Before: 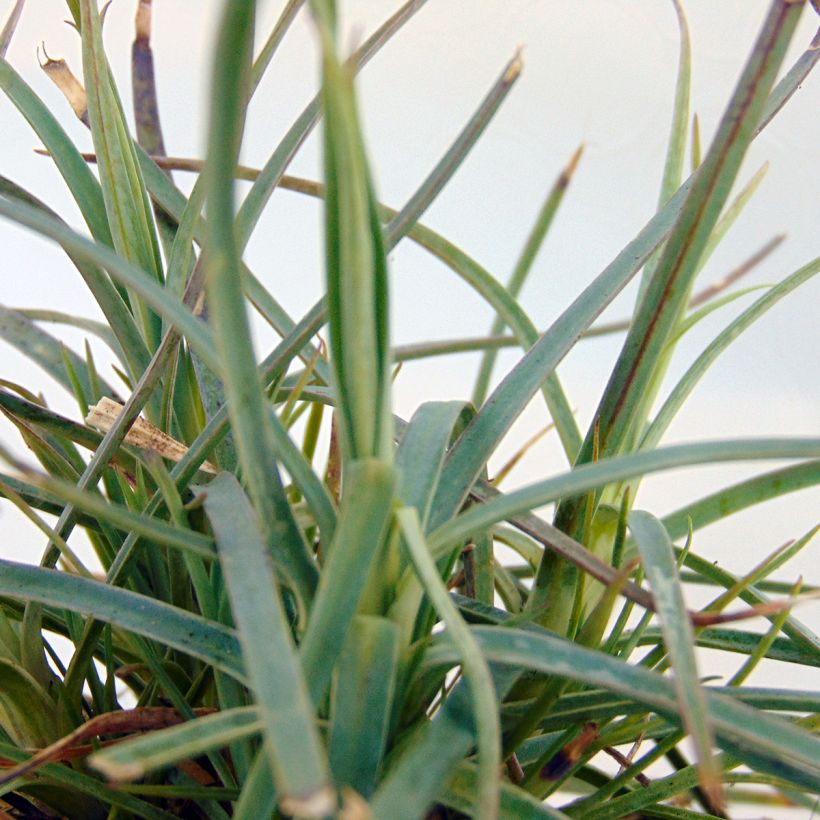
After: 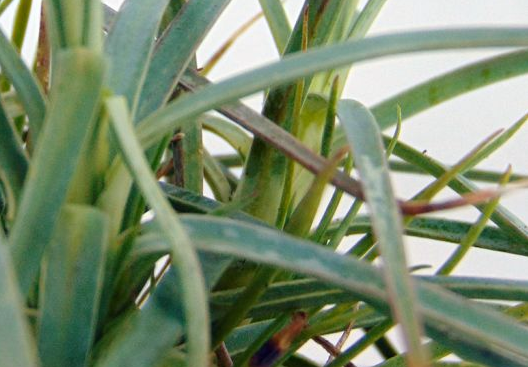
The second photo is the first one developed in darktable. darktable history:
crop and rotate: left 35.509%, top 50.238%, bottom 4.934%
white balance: red 0.988, blue 1.017
